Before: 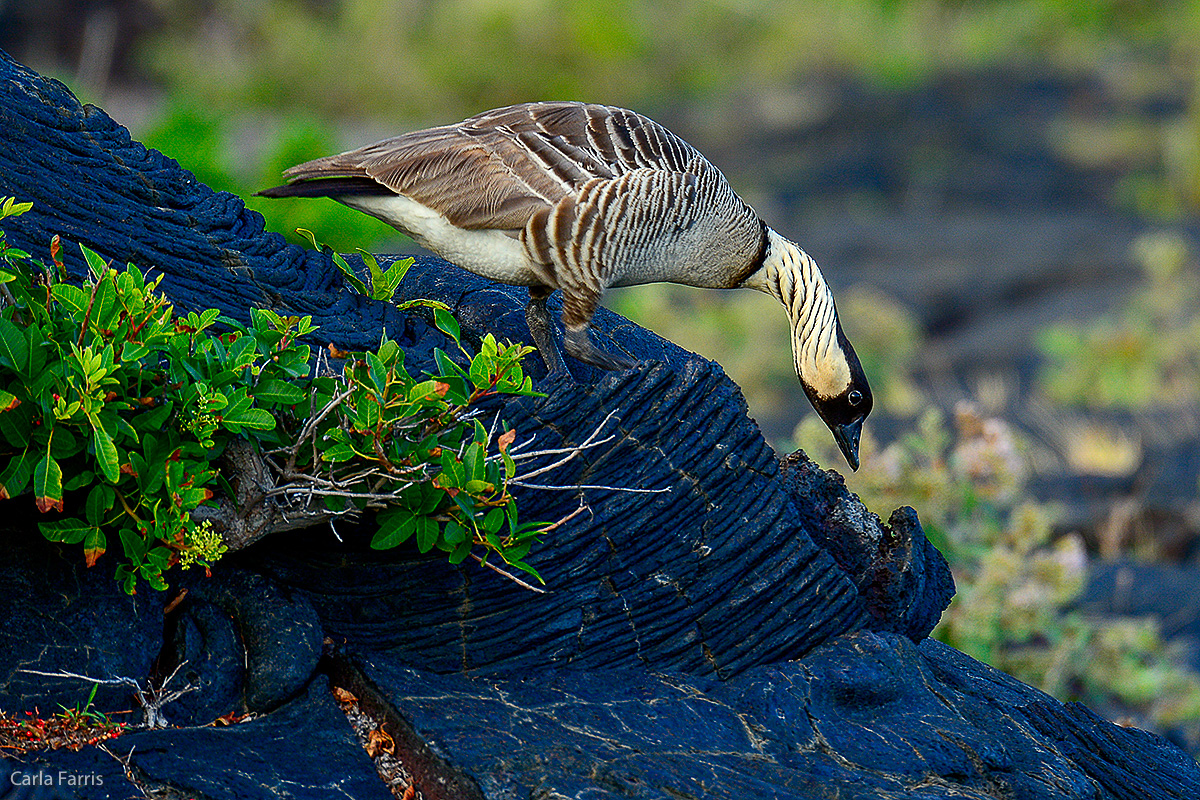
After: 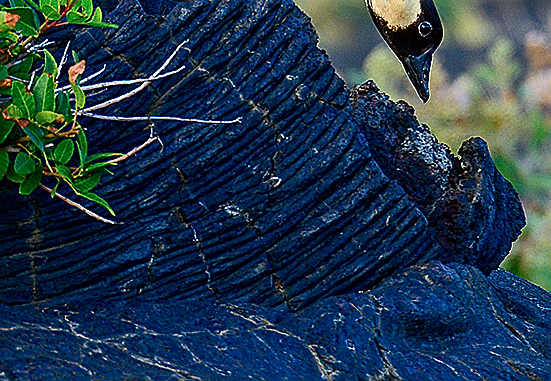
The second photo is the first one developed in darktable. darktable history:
crop: left 35.897%, top 46.201%, right 18.181%, bottom 6.116%
contrast brightness saturation: contrast 0.098, brightness 0.015, saturation 0.016
sharpen: on, module defaults
color calibration: illuminant as shot in camera, x 0.358, y 0.373, temperature 4628.91 K, gamut compression 1.68
